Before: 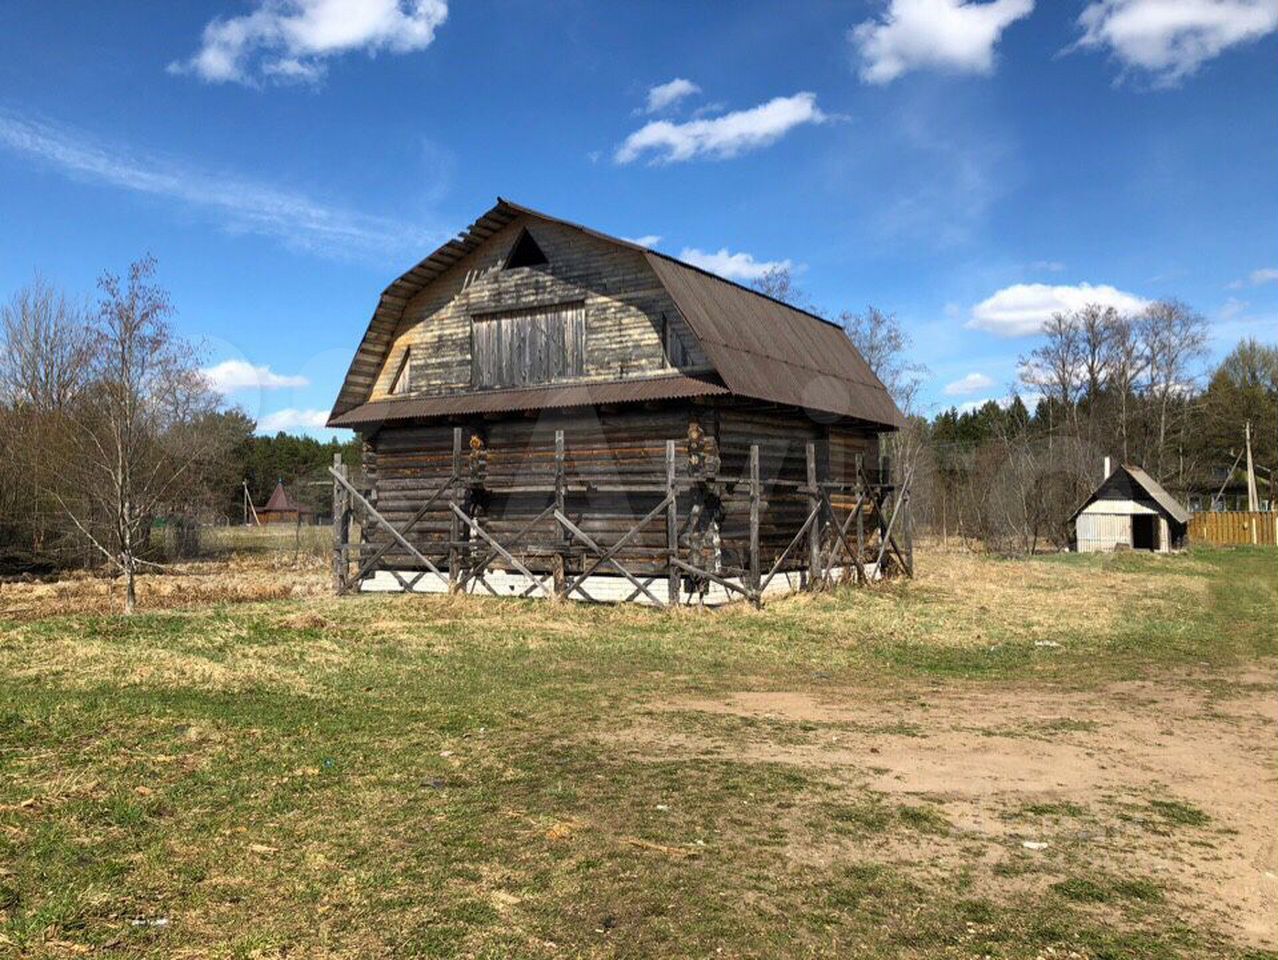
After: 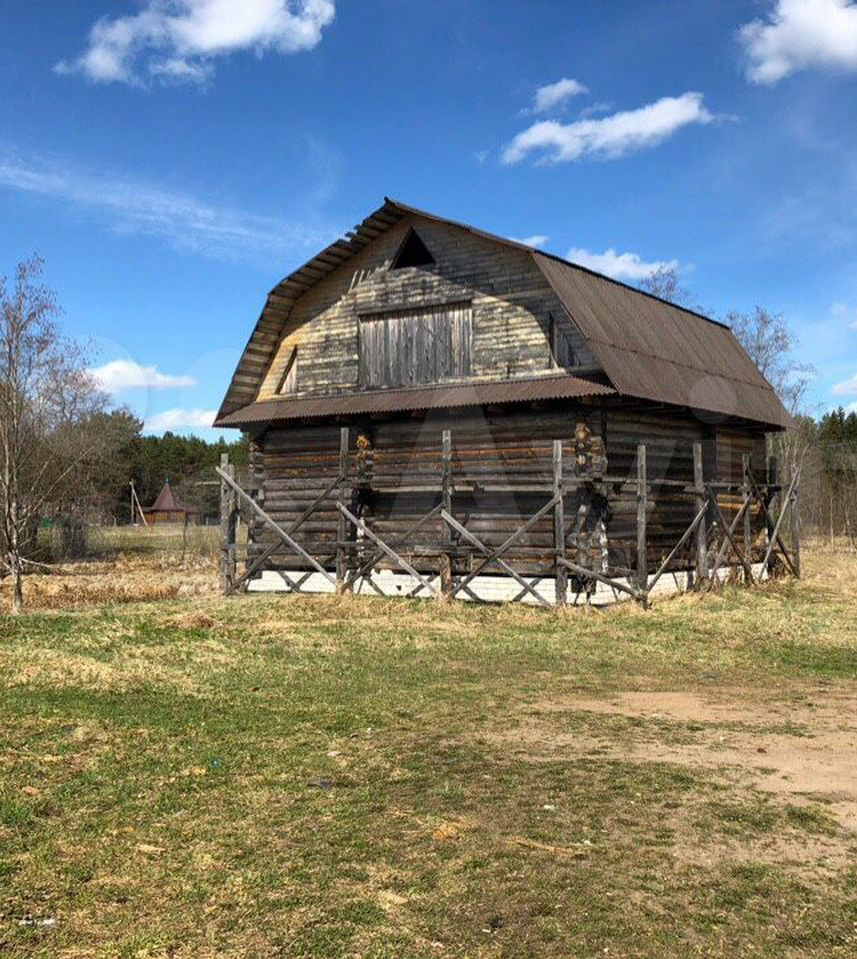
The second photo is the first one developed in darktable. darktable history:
crop and rotate: left 8.885%, right 24.028%
